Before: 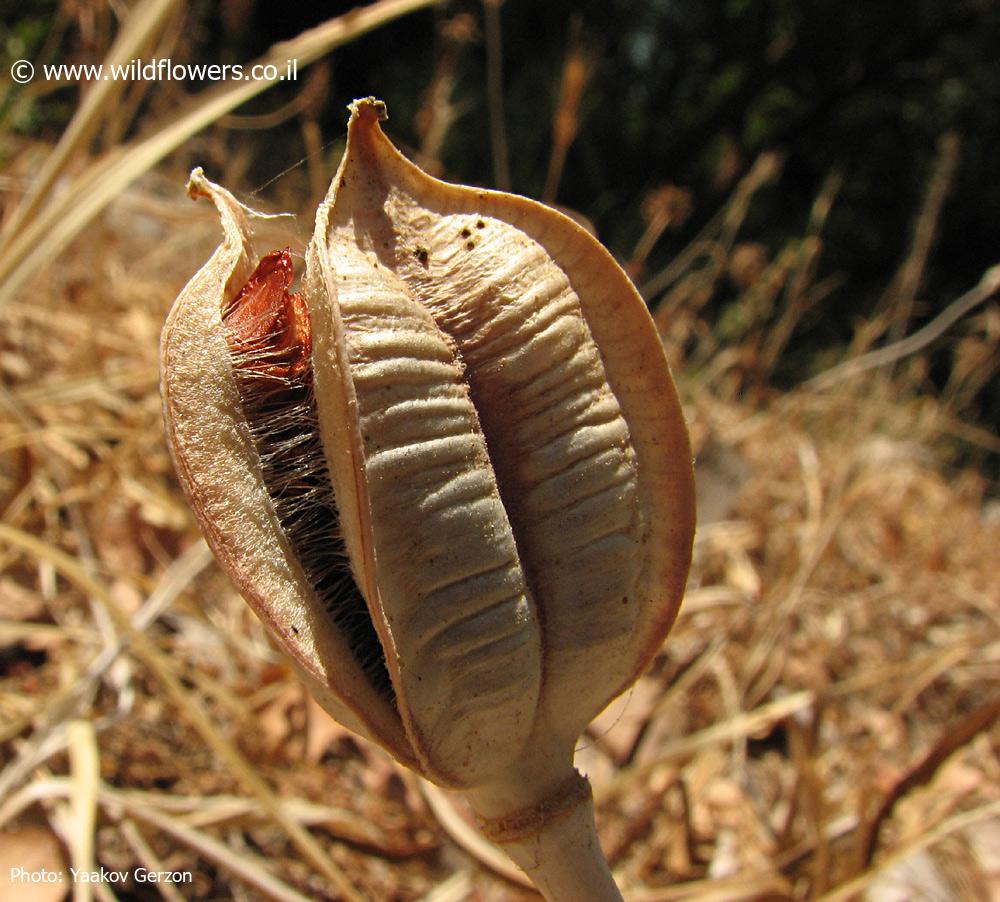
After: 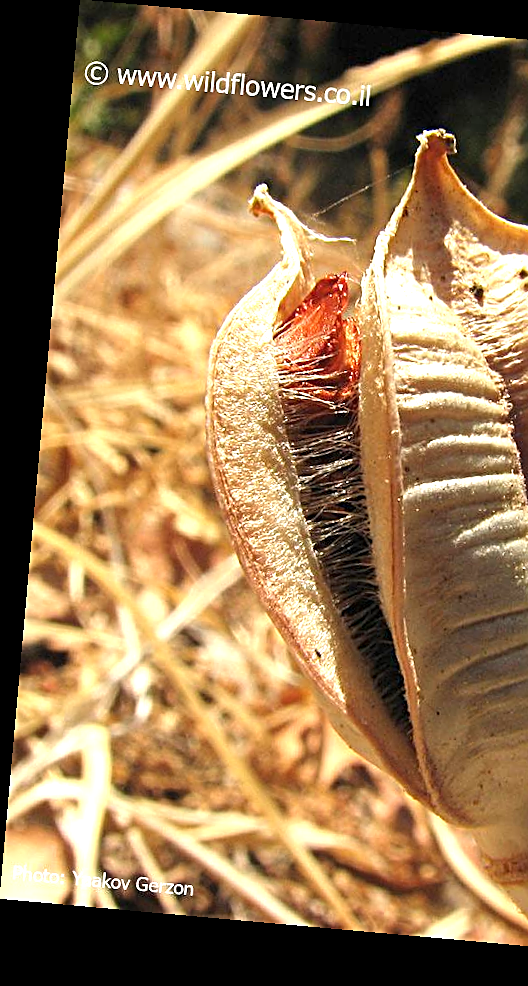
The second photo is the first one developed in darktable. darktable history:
exposure: exposure 0.999 EV, compensate highlight preservation false
rotate and perspective: rotation 5.12°, automatic cropping off
crop and rotate: left 0%, top 0%, right 50.845%
sharpen: on, module defaults
